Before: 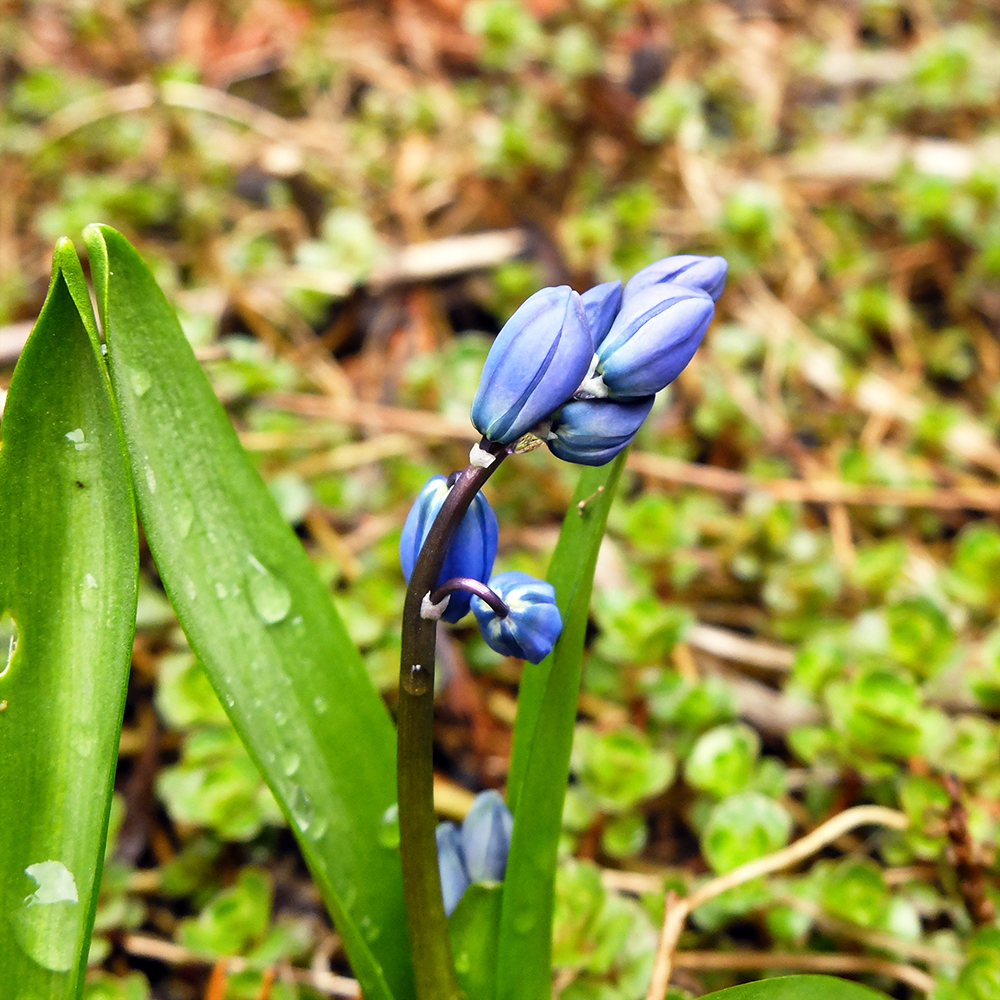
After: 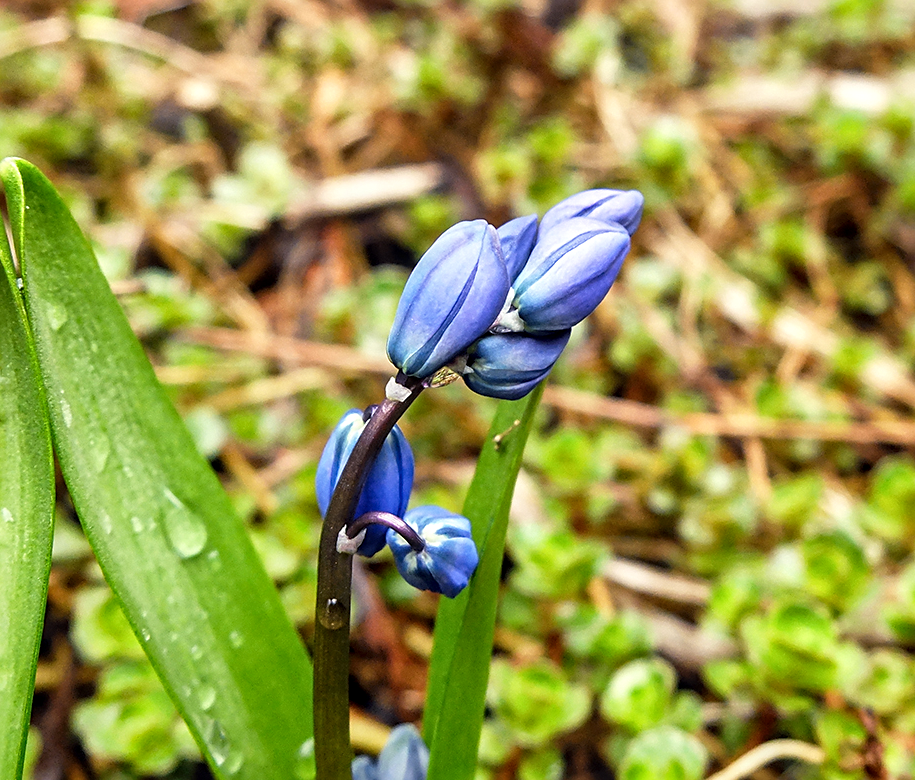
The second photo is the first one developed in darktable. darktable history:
sharpen: radius 2.127, amount 0.388, threshold 0.179
local contrast: on, module defaults
crop: left 8.423%, top 6.601%, bottom 15.301%
